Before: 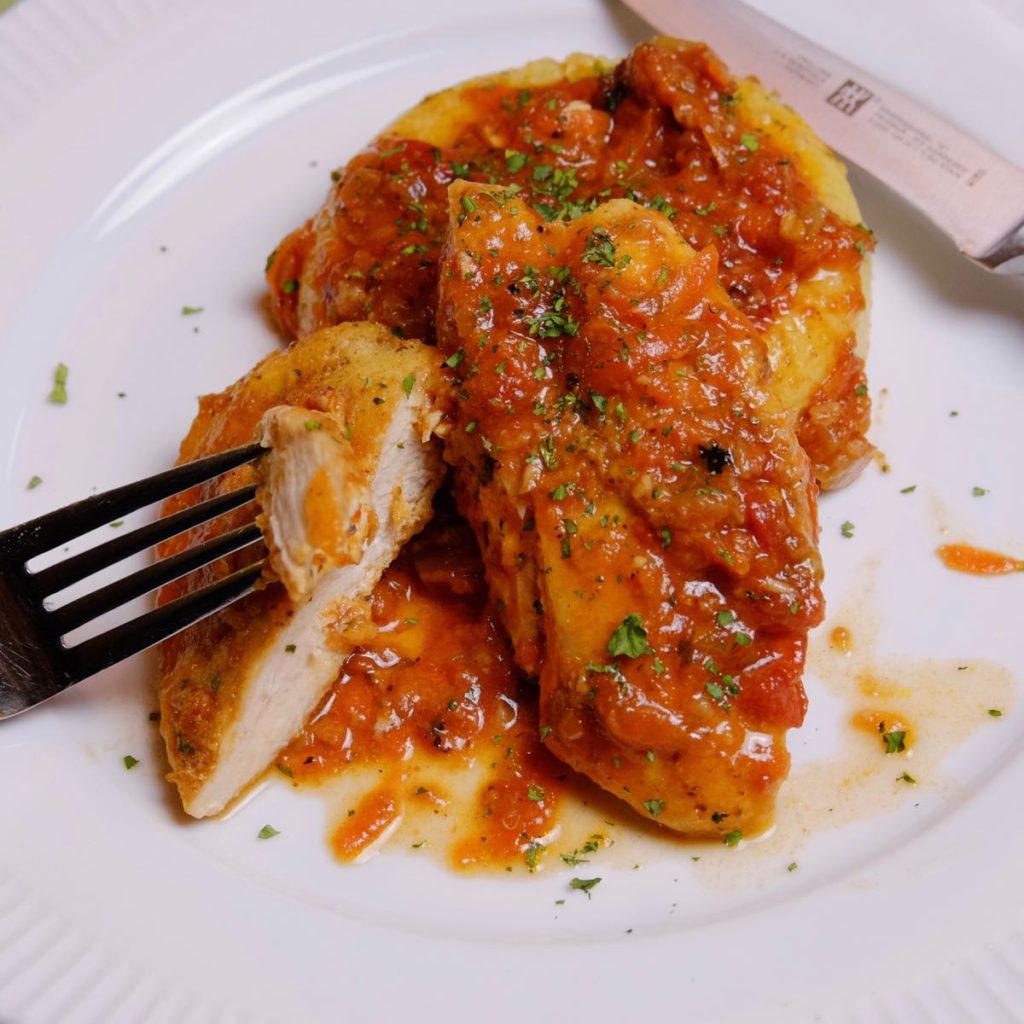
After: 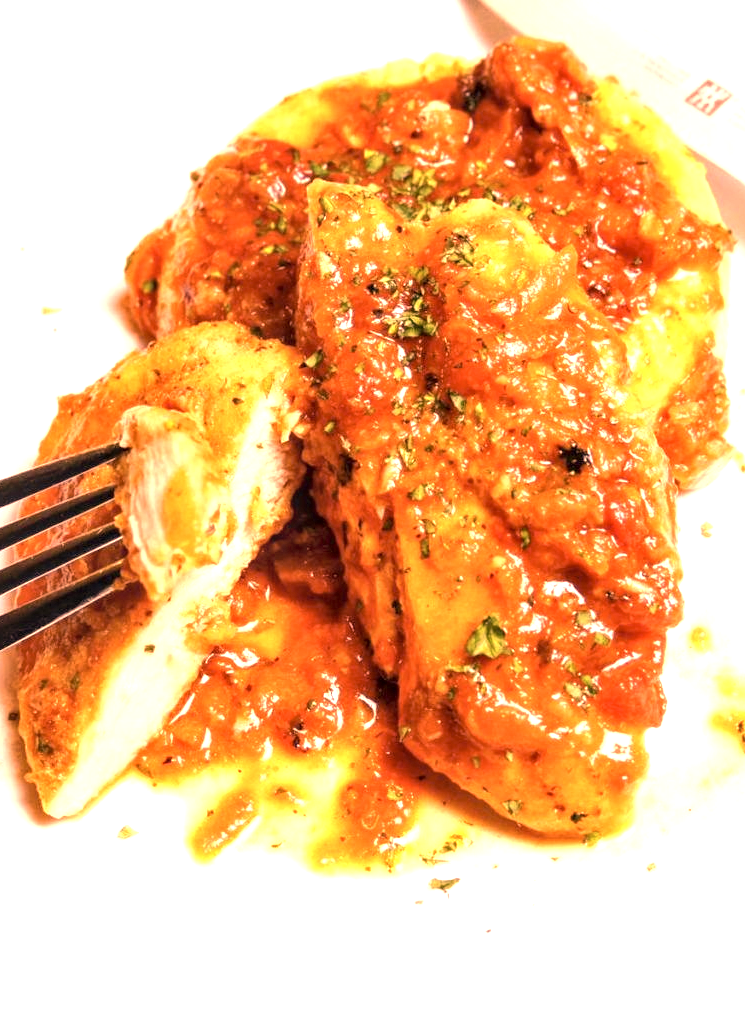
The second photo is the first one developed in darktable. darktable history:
crop: left 13.821%, right 13.377%
color correction: highlights a* 39.21, highlights b* 39.75, saturation 0.689
exposure: black level correction 0.001, exposure 1.839 EV, compensate highlight preservation false
local contrast: on, module defaults
